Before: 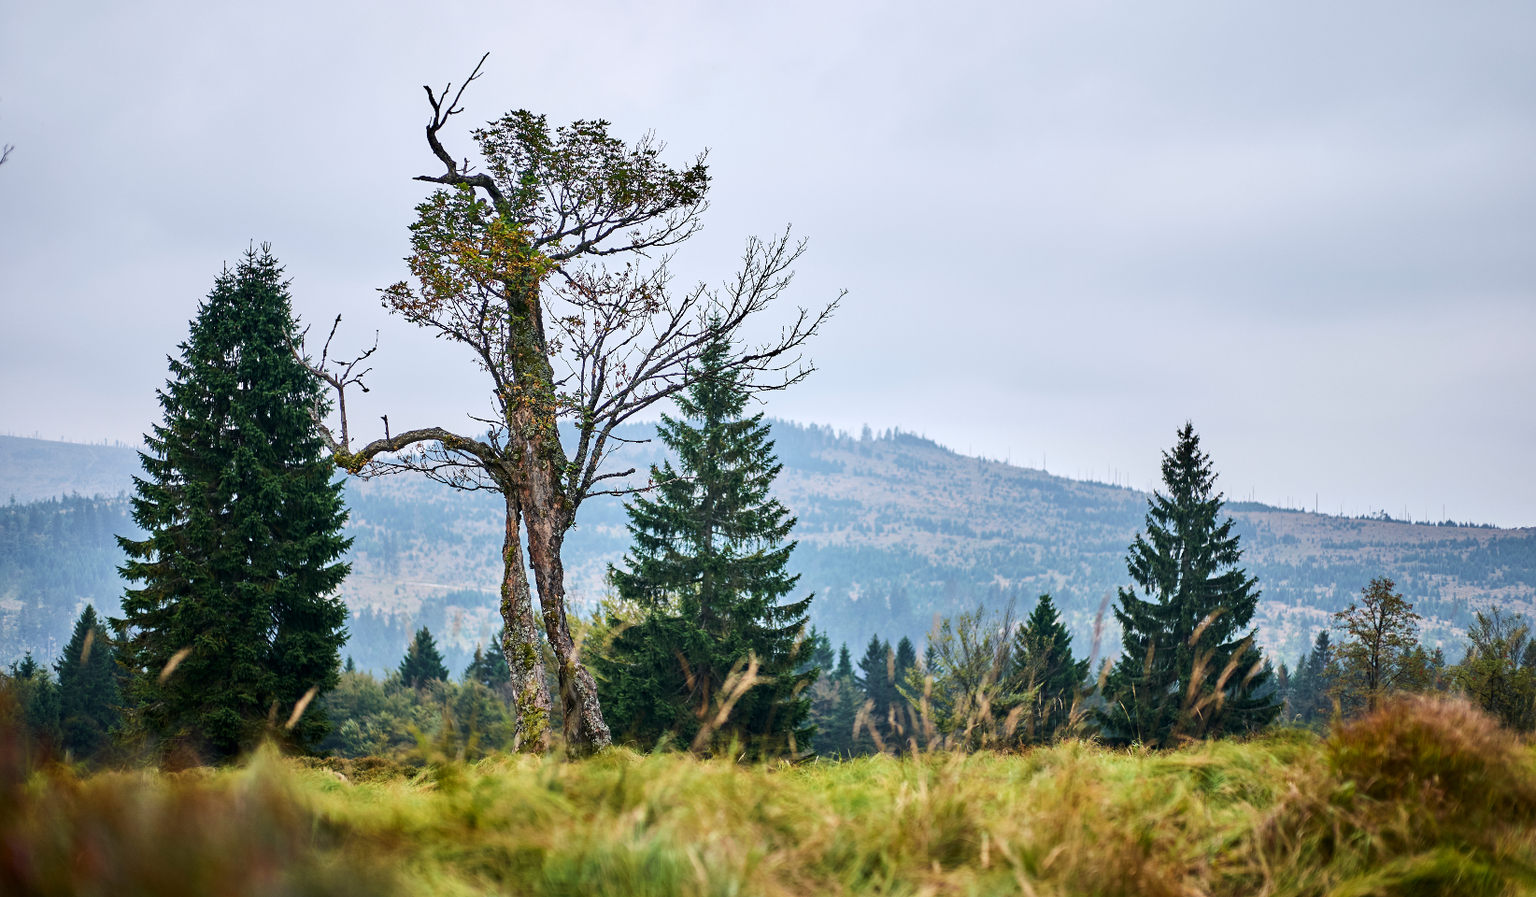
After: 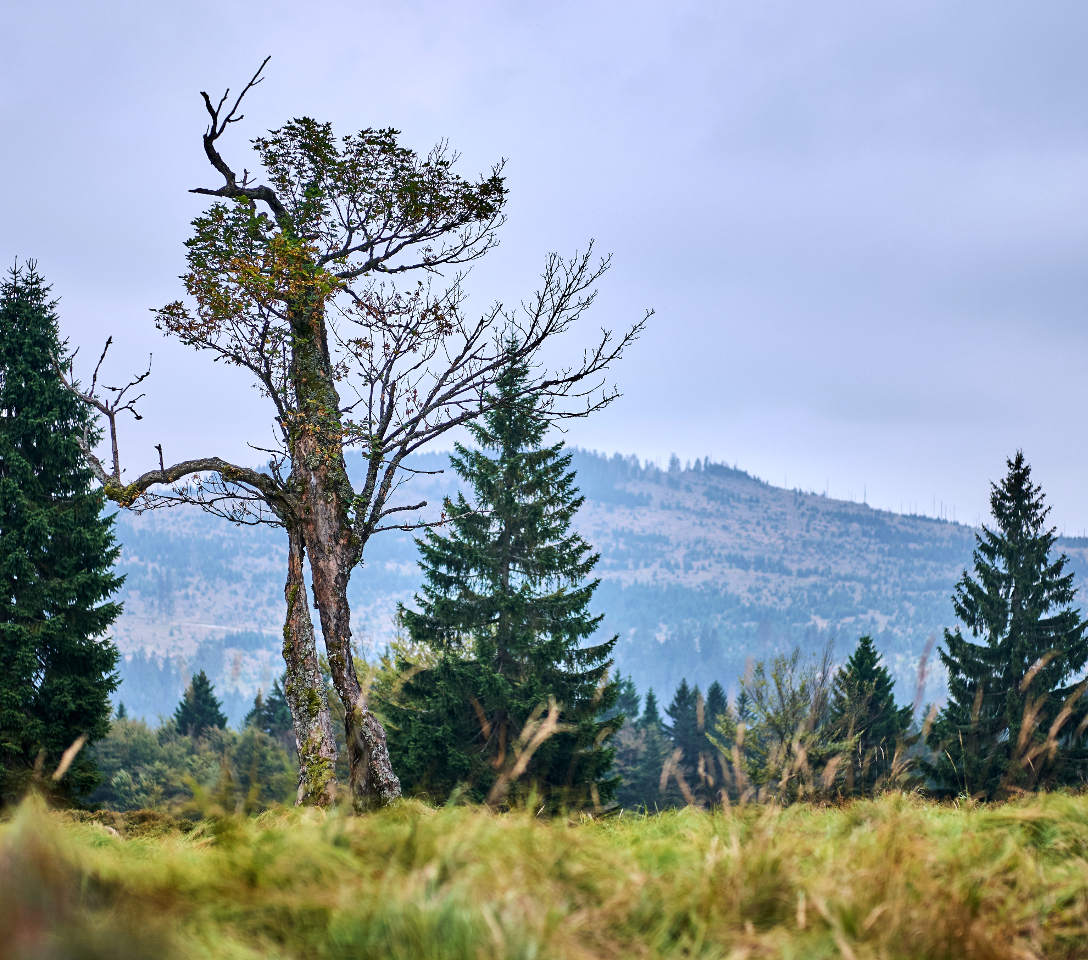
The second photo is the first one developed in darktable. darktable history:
shadows and highlights: low approximation 0.01, soften with gaussian
color calibration: gray › normalize channels true, illuminant as shot in camera, x 0.358, y 0.373, temperature 4628.91 K, gamut compression 0.021
crop: left 15.419%, right 17.809%
